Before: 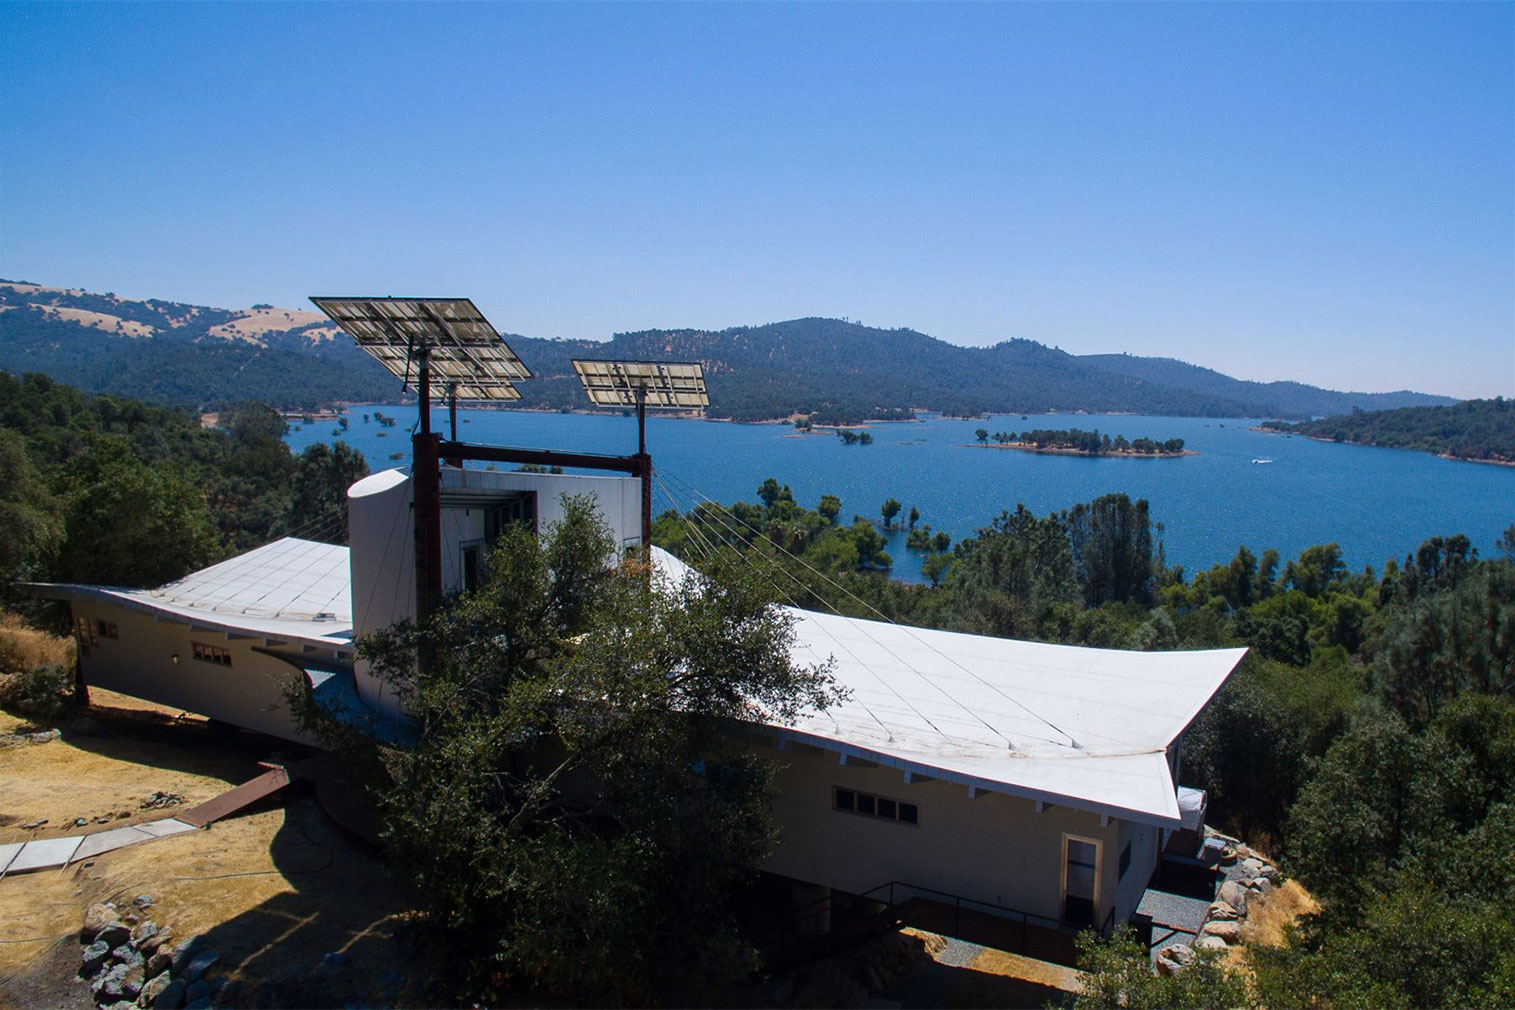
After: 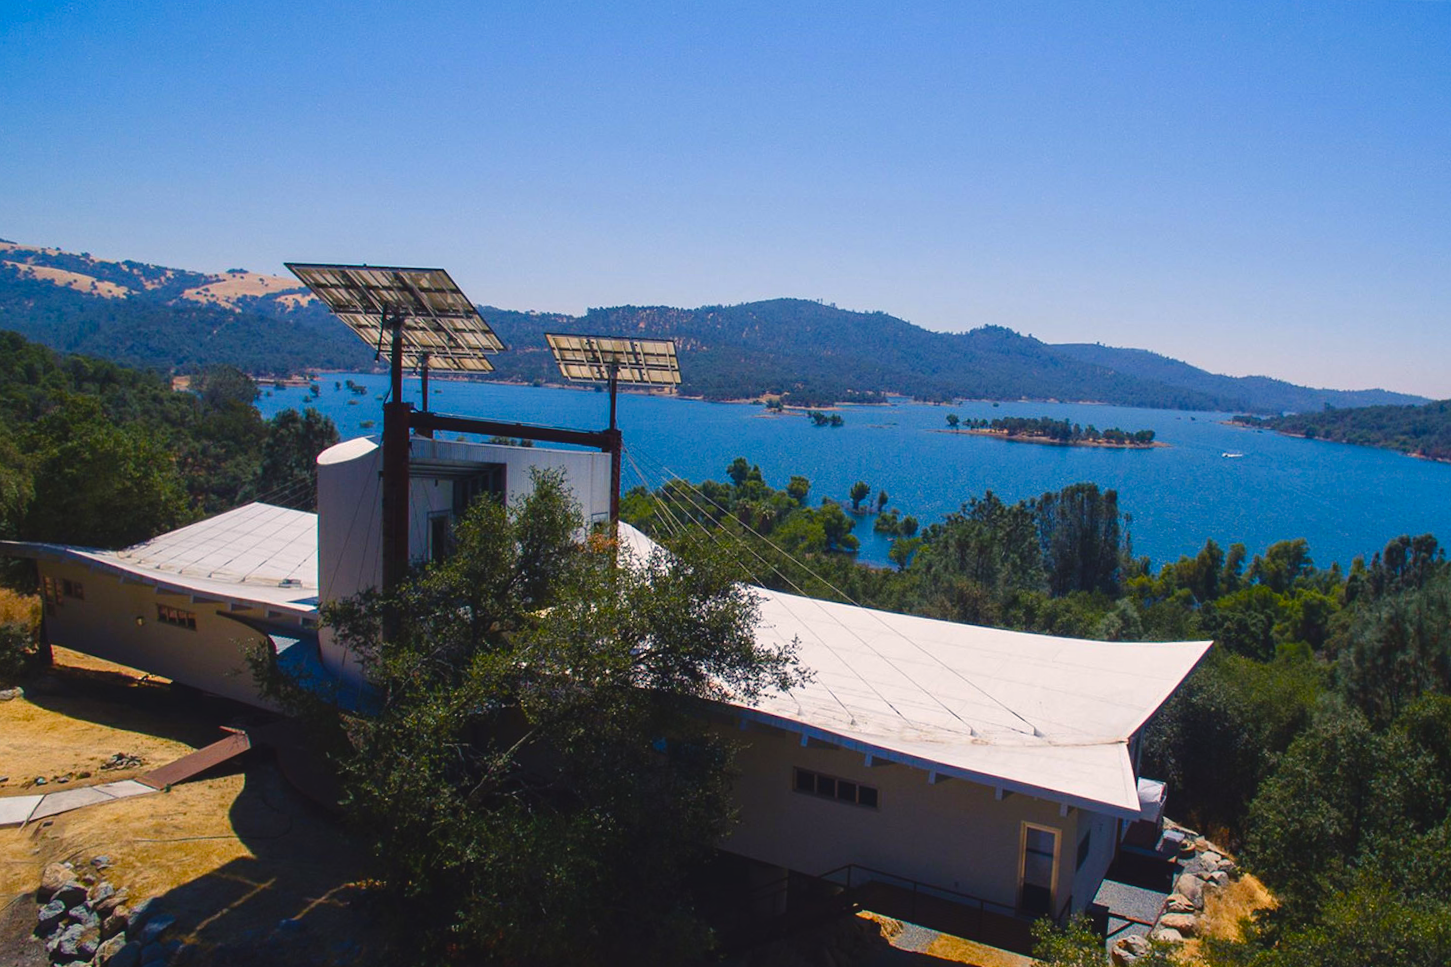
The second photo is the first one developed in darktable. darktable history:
exposure: compensate highlight preservation false
crop and rotate: angle -1.69°
color balance rgb: shadows lift › chroma 2%, shadows lift › hue 247.2°, power › chroma 0.3%, power › hue 25.2°, highlights gain › chroma 3%, highlights gain › hue 60°, global offset › luminance 0.75%, perceptual saturation grading › global saturation 20%, perceptual saturation grading › highlights -20%, perceptual saturation grading › shadows 30%, global vibrance 20%
